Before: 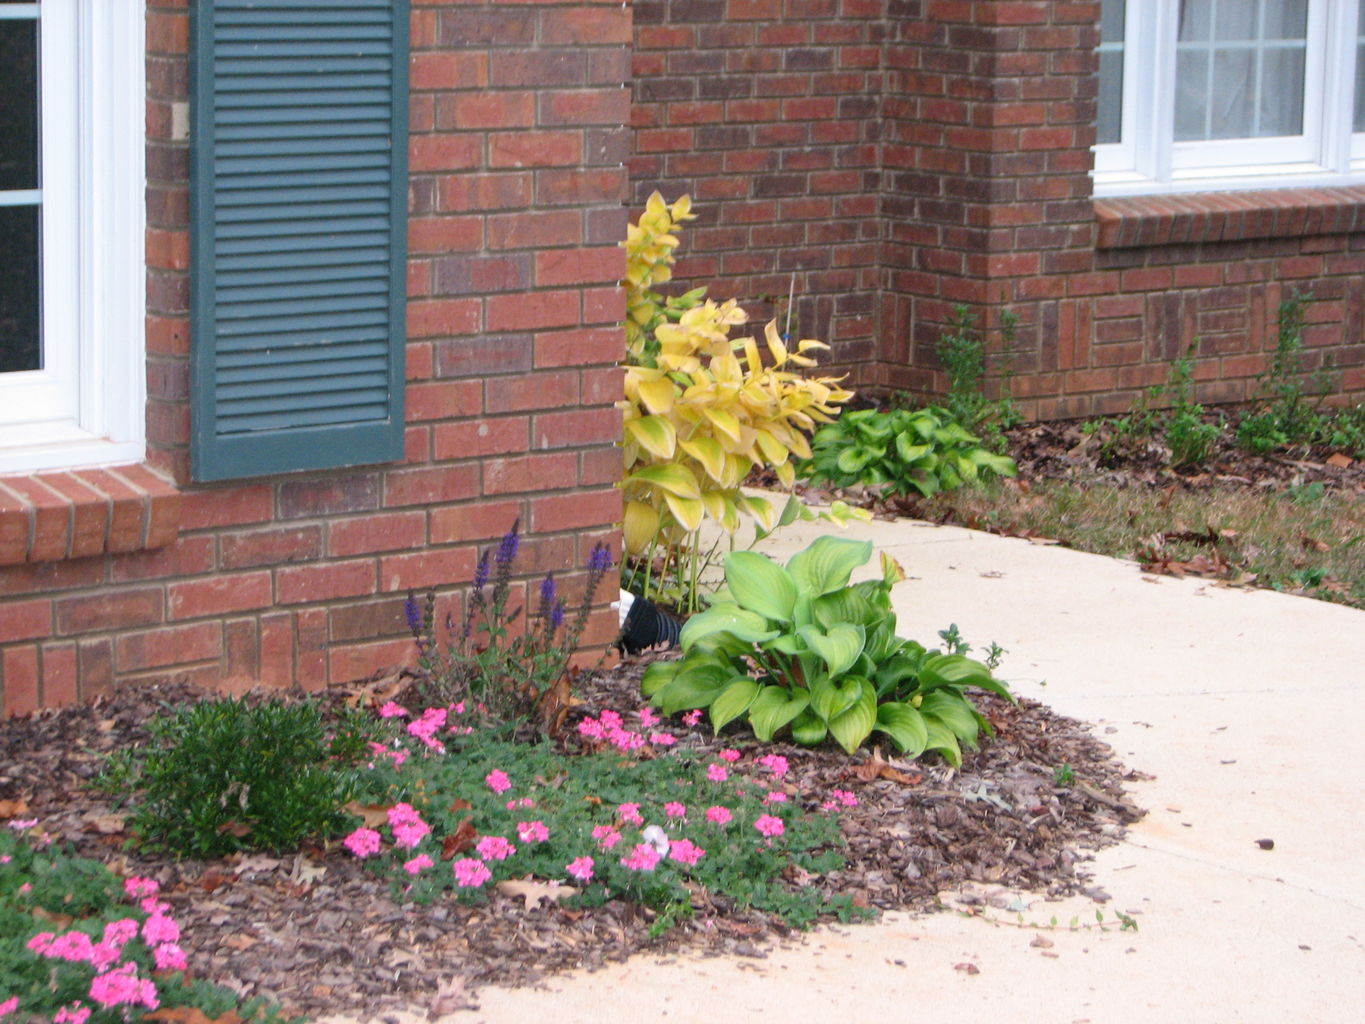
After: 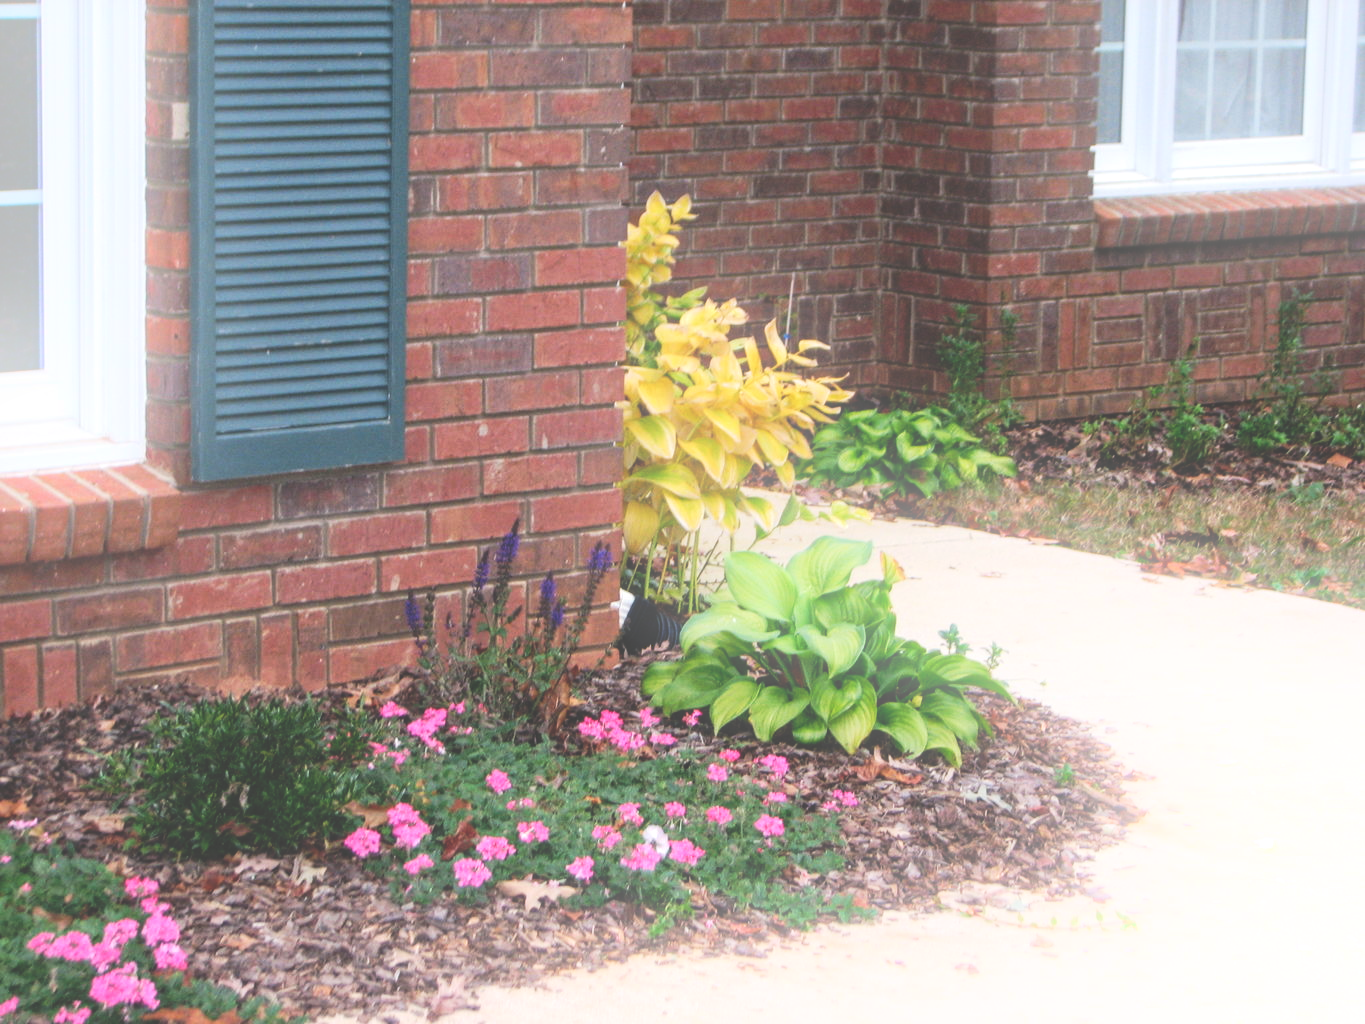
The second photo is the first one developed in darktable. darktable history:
local contrast: on, module defaults
bloom: size 16%, threshold 98%, strength 20%
tone curve: curves: ch0 [(0, 0) (0.003, 0.273) (0.011, 0.276) (0.025, 0.276) (0.044, 0.28) (0.069, 0.283) (0.1, 0.288) (0.136, 0.293) (0.177, 0.302) (0.224, 0.321) (0.277, 0.349) (0.335, 0.393) (0.399, 0.448) (0.468, 0.51) (0.543, 0.589) (0.623, 0.677) (0.709, 0.761) (0.801, 0.839) (0.898, 0.909) (1, 1)], preserve colors none
